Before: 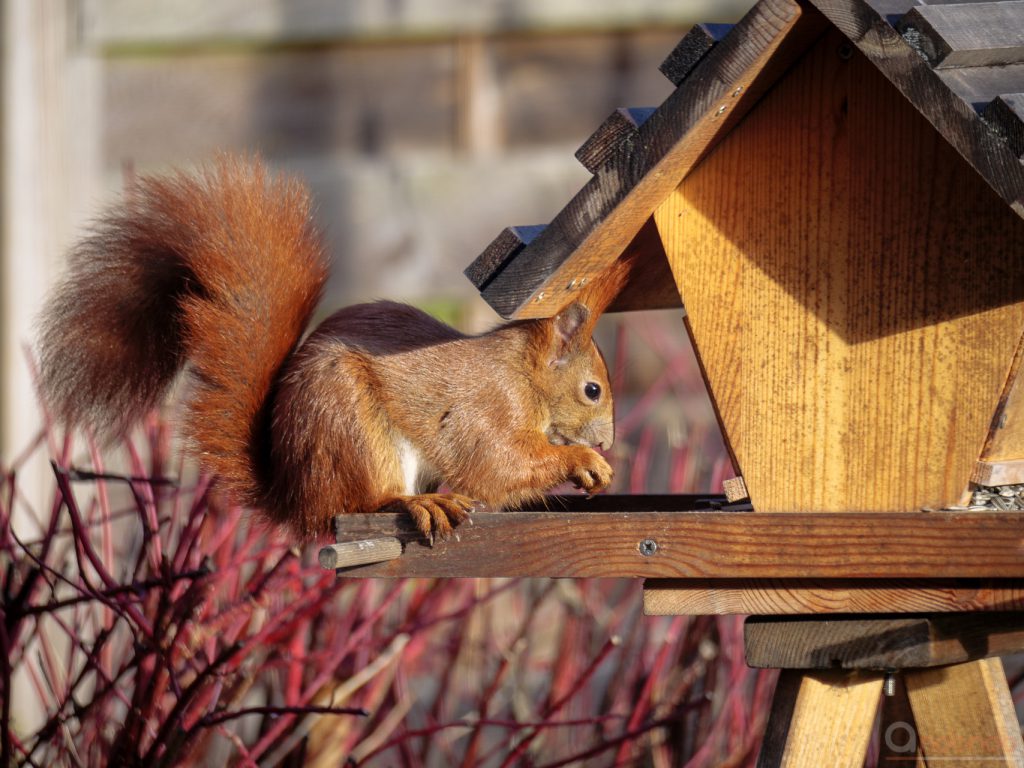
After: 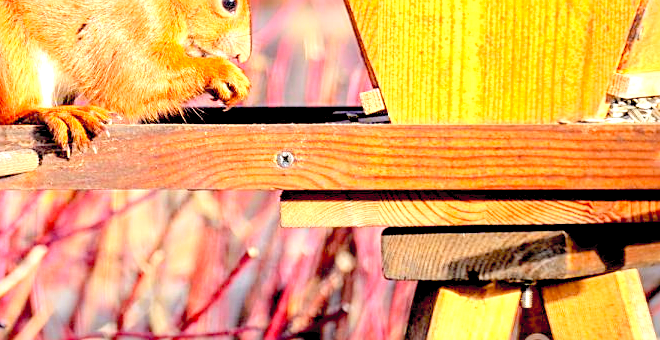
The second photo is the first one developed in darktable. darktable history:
contrast brightness saturation: contrast 0.099, brightness 0.296, saturation 0.138
crop and rotate: left 35.482%, top 50.608%, bottom 4.999%
exposure: black level correction 0.008, exposure 1.425 EV, compensate highlight preservation false
base curve: curves: ch0 [(0, 0) (0.472, 0.508) (1, 1)], preserve colors none
color zones: curves: ch0 [(0, 0.499) (0.143, 0.5) (0.286, 0.5) (0.429, 0.476) (0.571, 0.284) (0.714, 0.243) (0.857, 0.449) (1, 0.499)]; ch1 [(0, 0.532) (0.143, 0.645) (0.286, 0.696) (0.429, 0.211) (0.571, 0.504) (0.714, 0.493) (0.857, 0.495) (1, 0.532)]; ch2 [(0, 0.5) (0.143, 0.5) (0.286, 0.427) (0.429, 0.324) (0.571, 0.5) (0.714, 0.5) (0.857, 0.5) (1, 0.5)]
sharpen: on, module defaults
